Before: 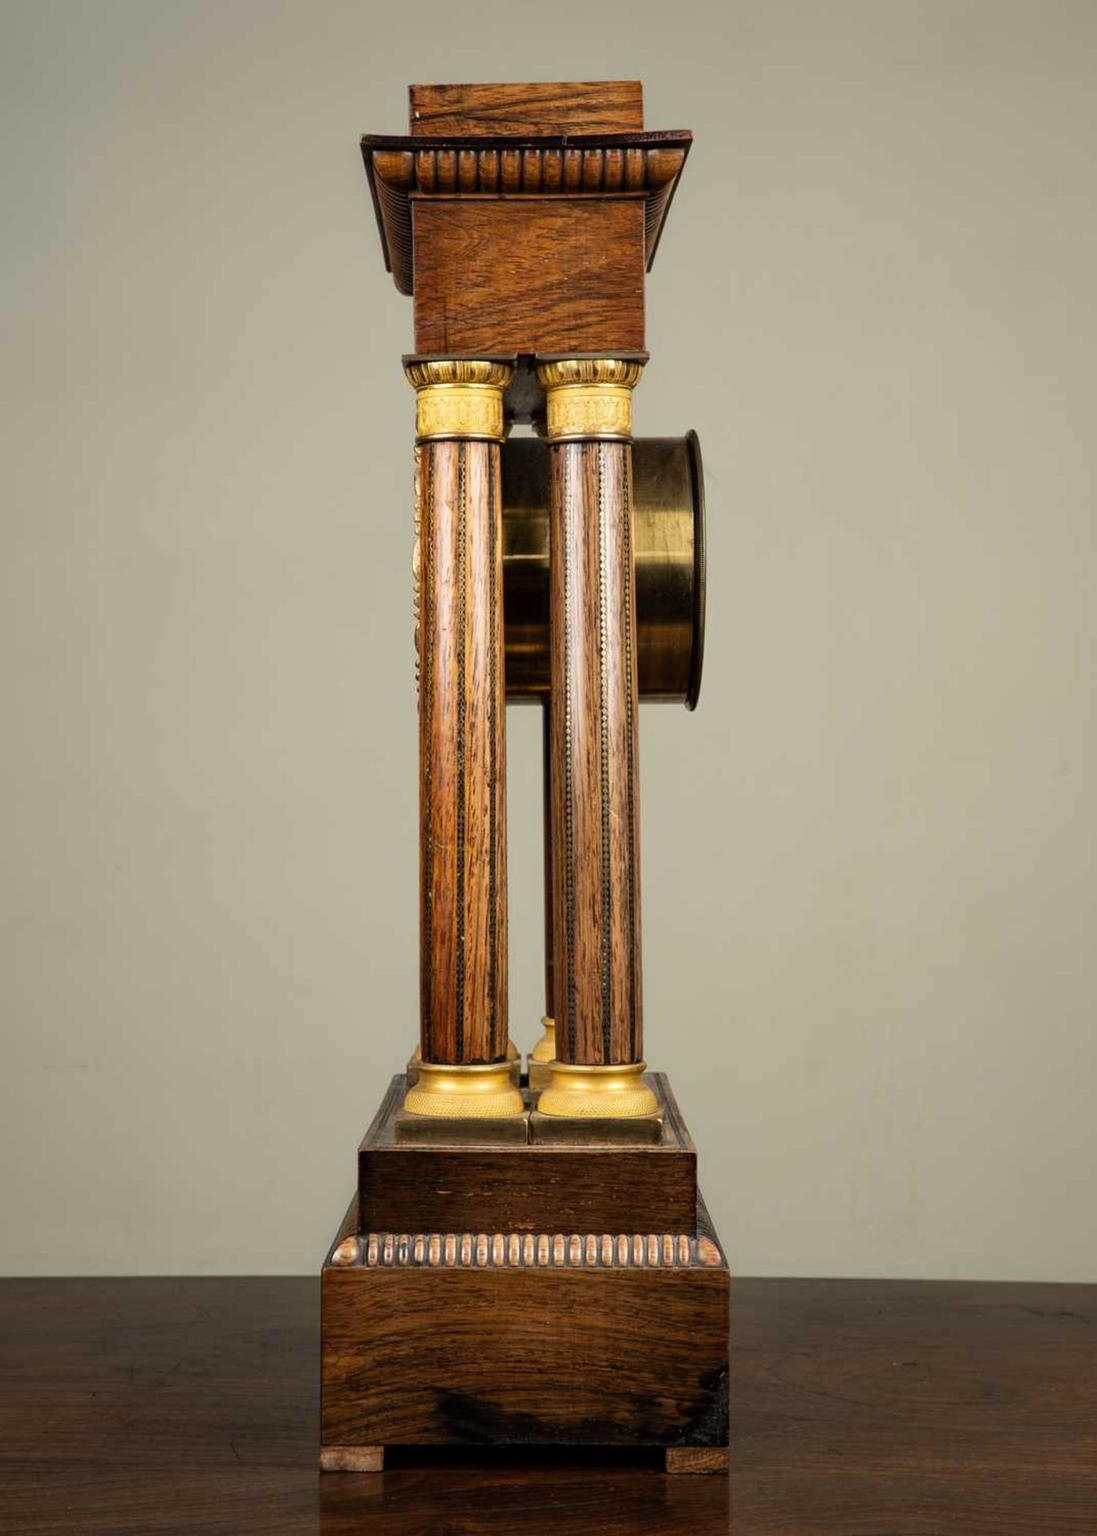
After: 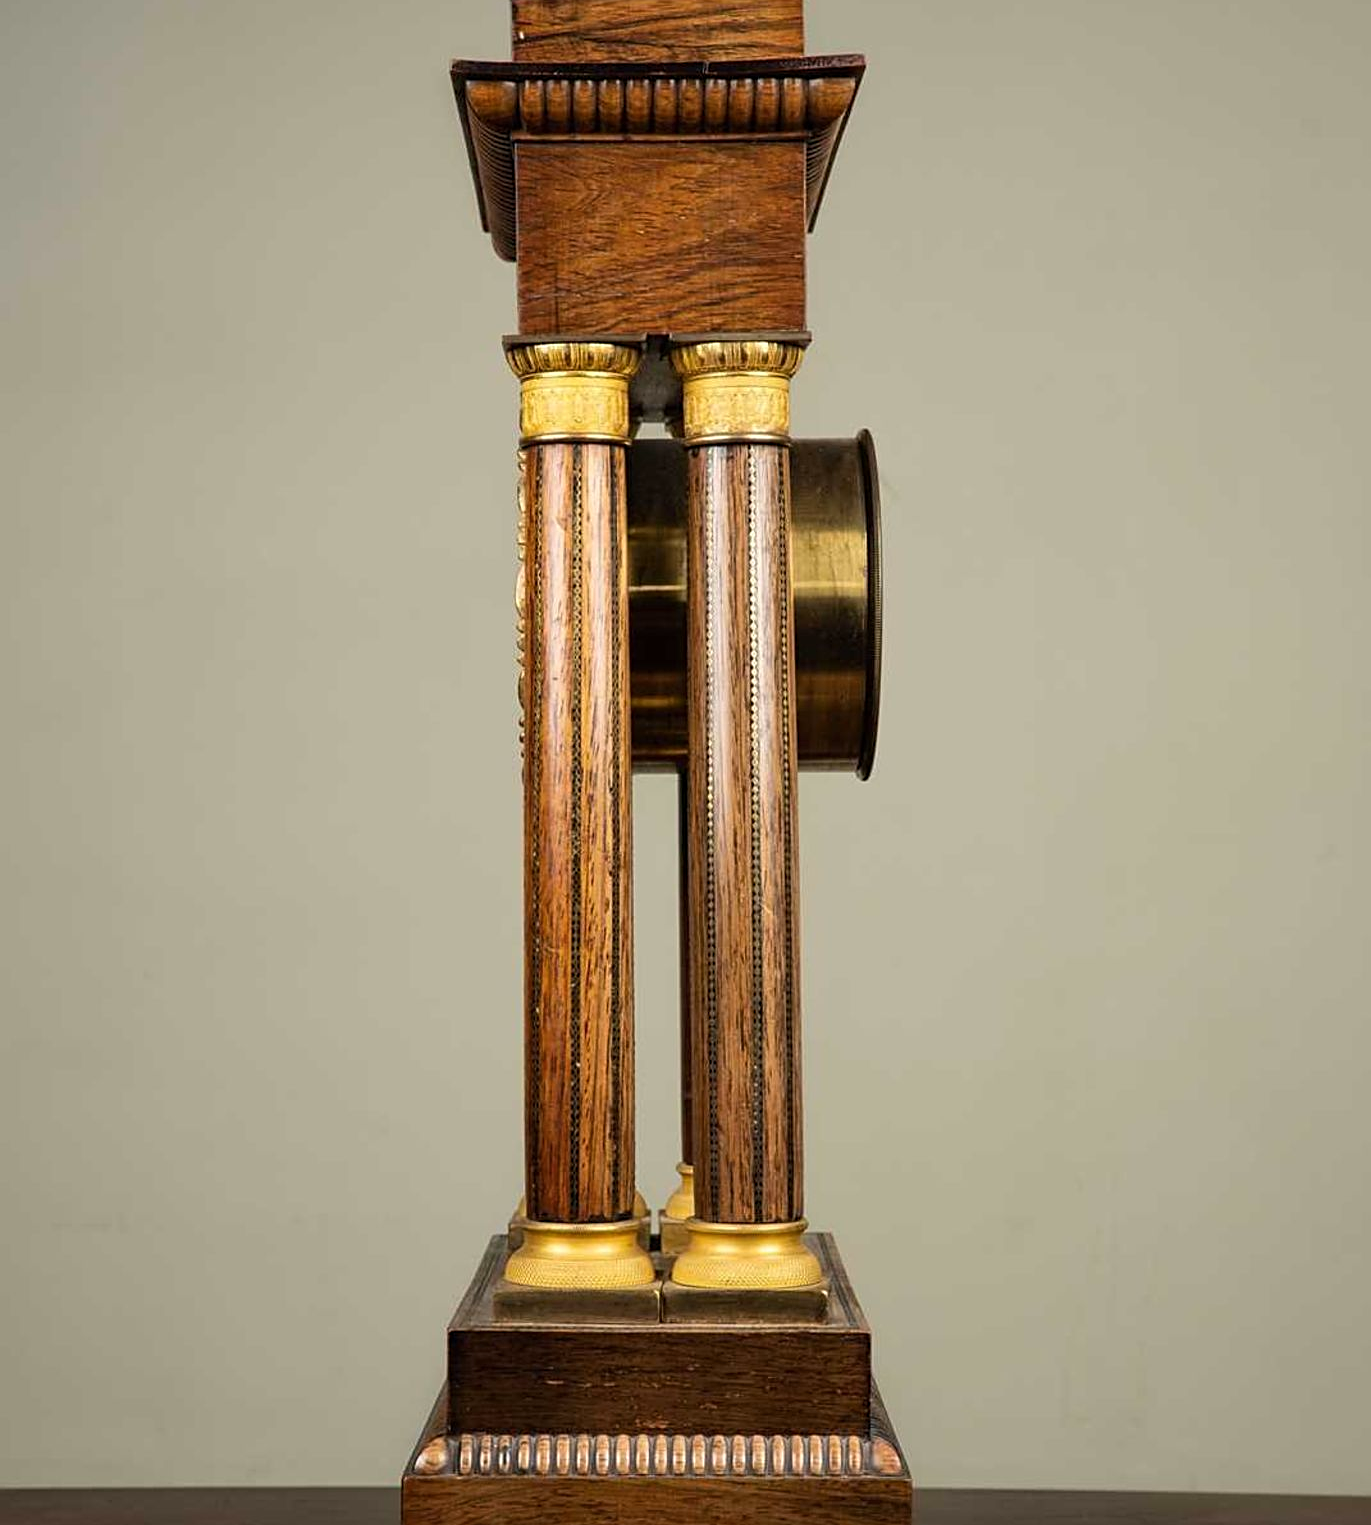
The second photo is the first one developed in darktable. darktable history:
color balance rgb: power › hue 328.19°, perceptual saturation grading › global saturation -1.16%, global vibrance 20%
crop and rotate: top 5.651%, bottom 14.896%
sharpen: amount 0.489
